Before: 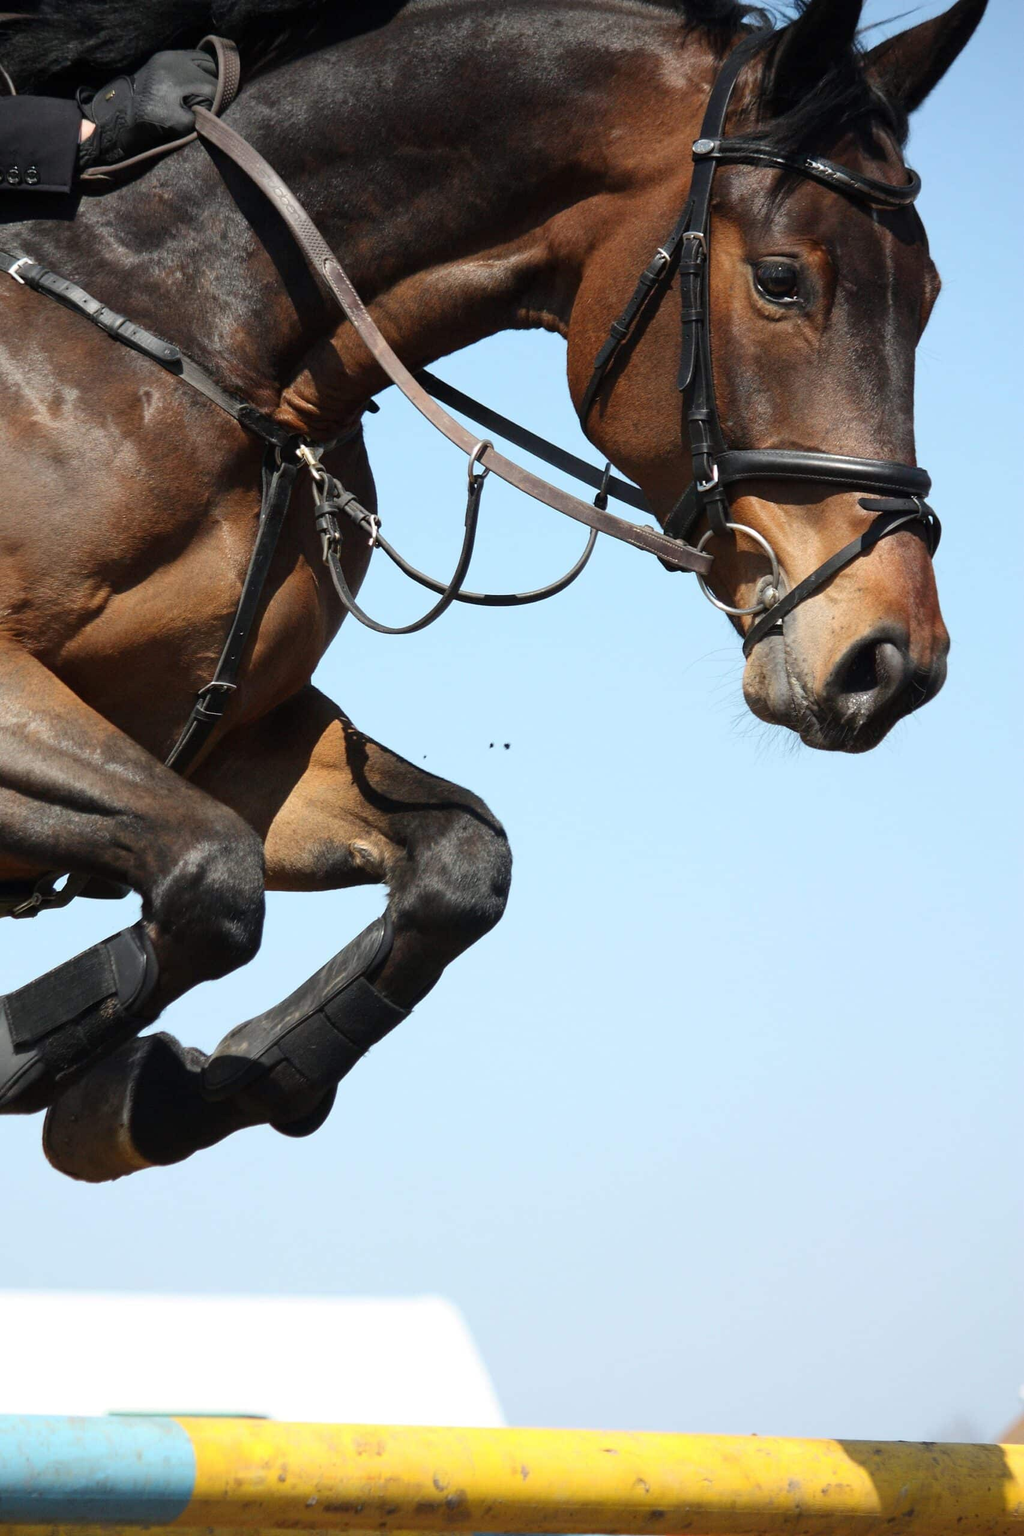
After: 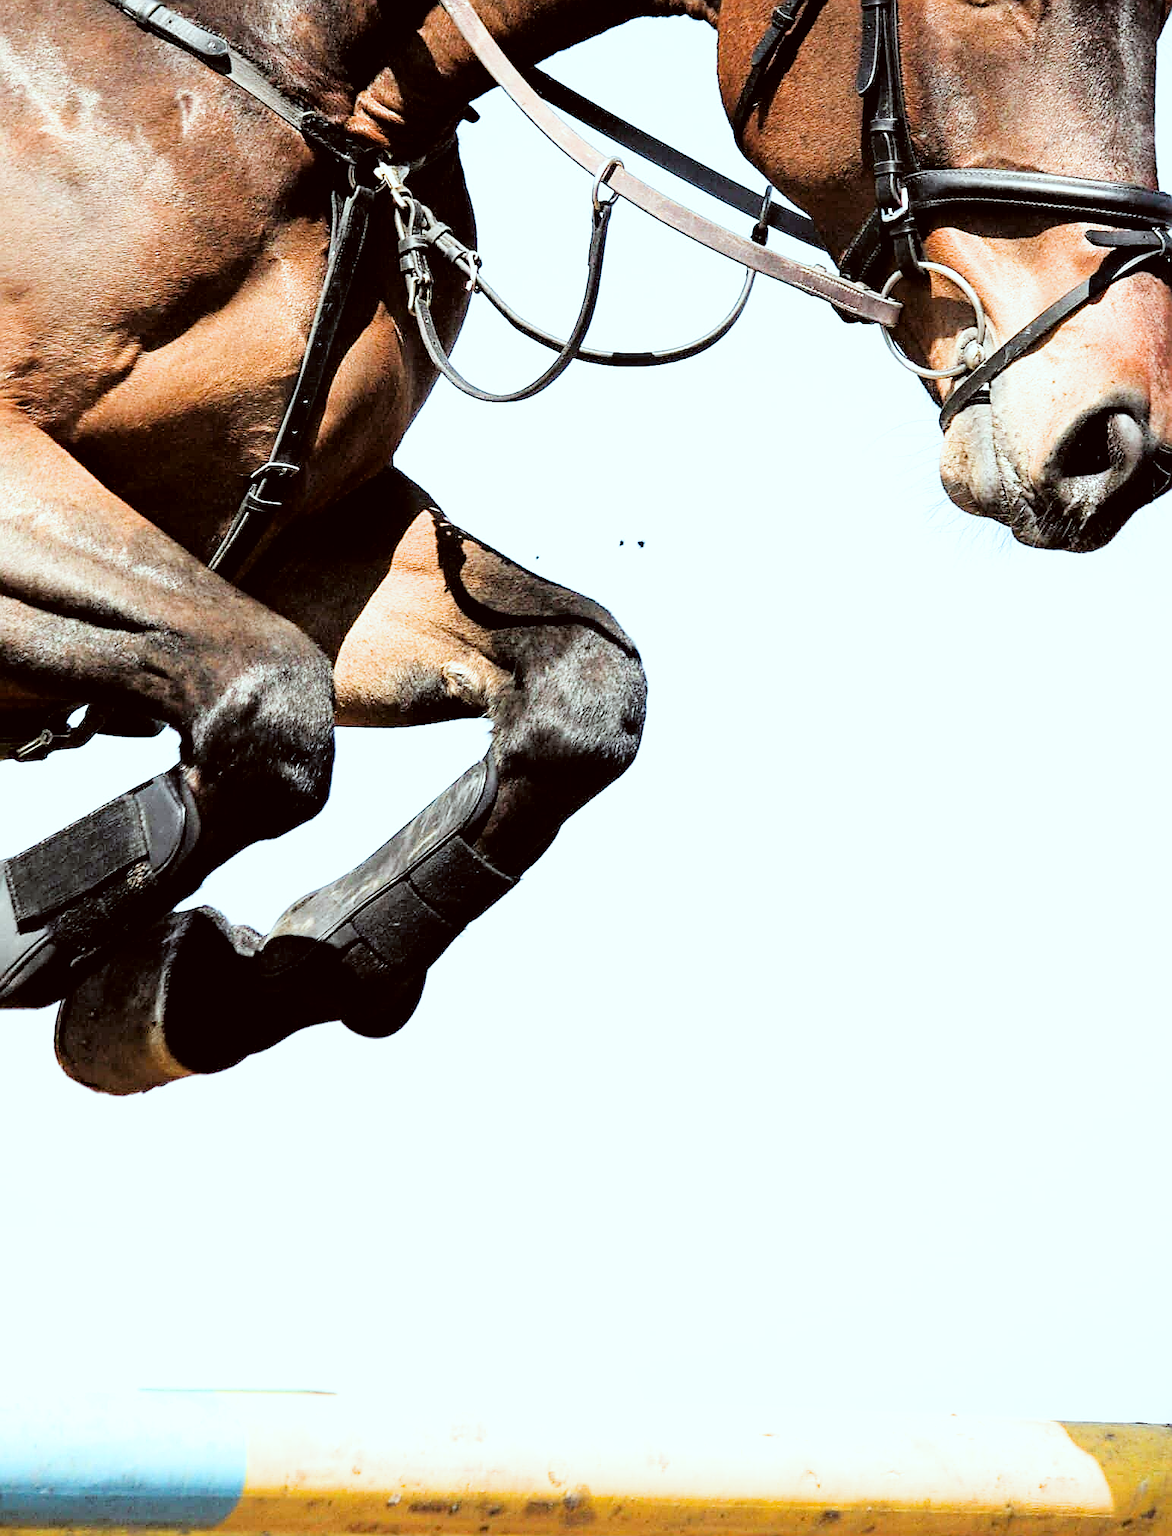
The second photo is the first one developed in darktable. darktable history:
sharpen: radius 1.354, amount 1.254, threshold 0.722
tone equalizer: -8 EV -0.728 EV, -7 EV -0.687 EV, -6 EV -0.592 EV, -5 EV -0.408 EV, -3 EV 0.392 EV, -2 EV 0.6 EV, -1 EV 0.686 EV, +0 EV 0.72 EV
filmic rgb: black relative exposure -5.07 EV, white relative exposure 3.95 EV, hardness 2.9, contrast 1.19, highlights saturation mix -30.04%
exposure: exposure 1.211 EV, compensate highlight preservation false
crop: top 20.588%, right 9.382%, bottom 0.313%
color correction: highlights a* -5, highlights b* -3.06, shadows a* 4.22, shadows b* 4.24
haze removal: compatibility mode true, adaptive false
